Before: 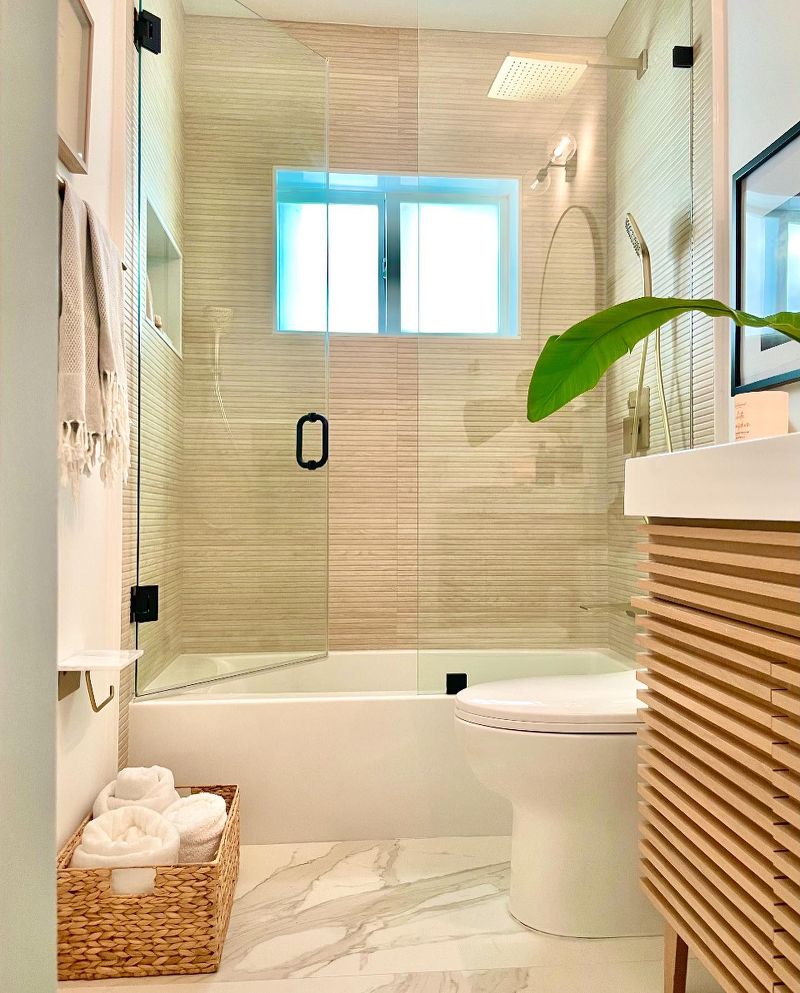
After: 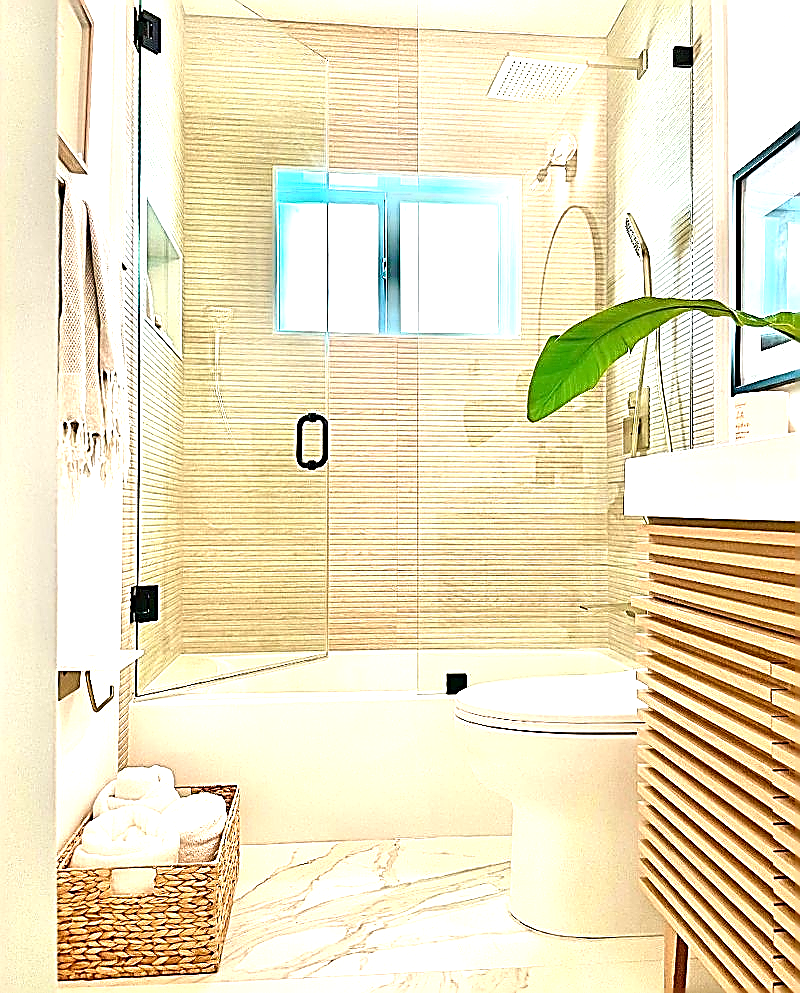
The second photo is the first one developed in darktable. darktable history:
sharpen: amount 2
exposure: black level correction 0.001, exposure 0.955 EV, compensate exposure bias true, compensate highlight preservation false
